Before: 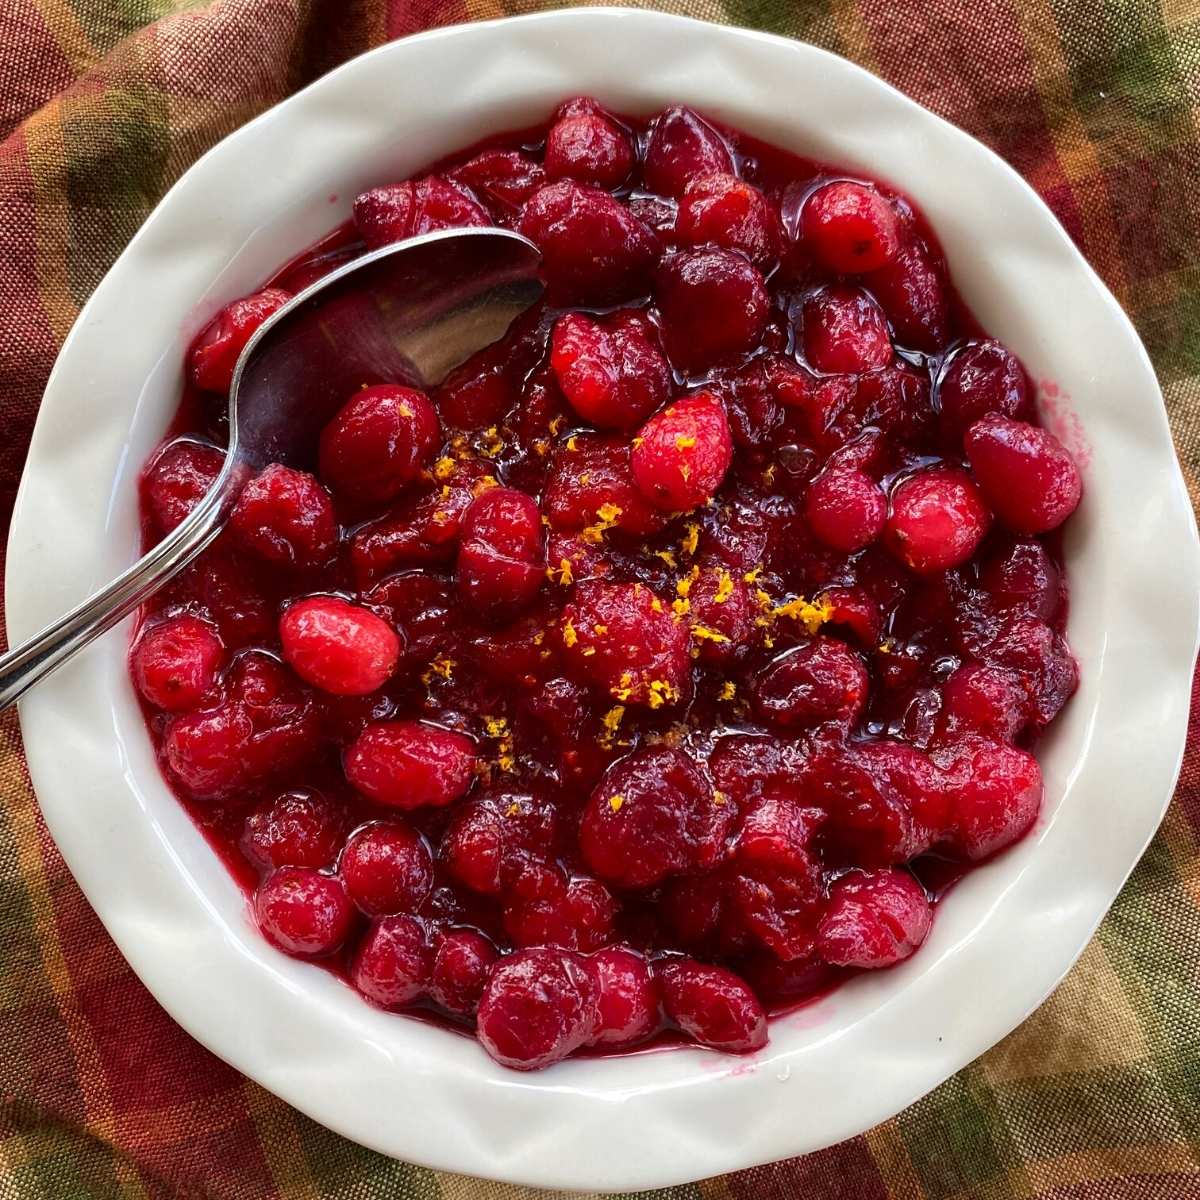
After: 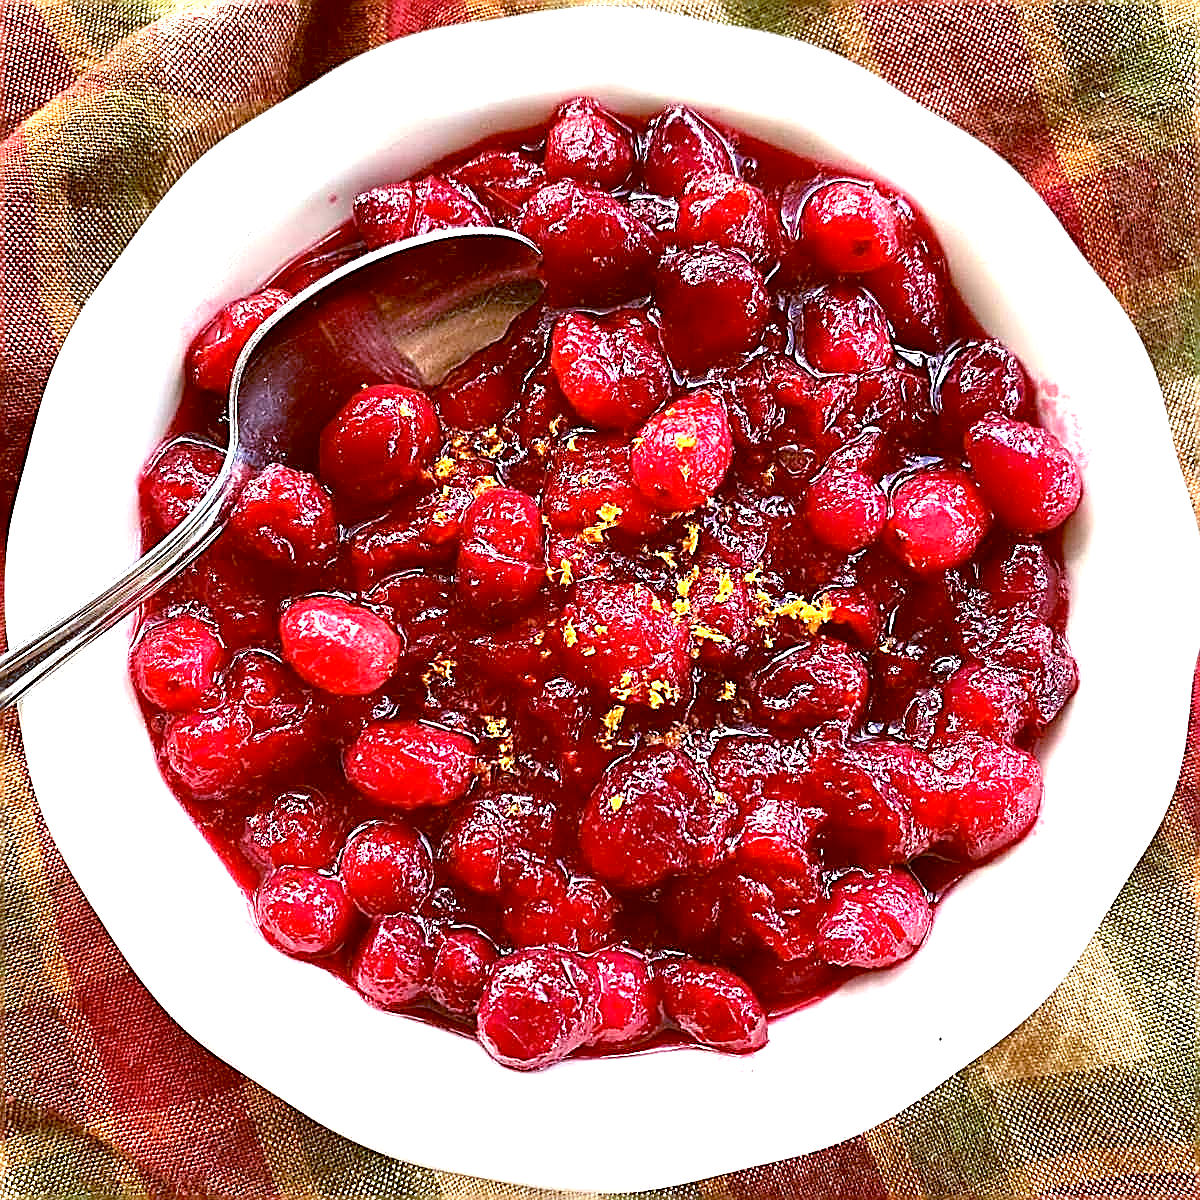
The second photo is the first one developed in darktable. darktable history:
exposure: black level correction 0, exposure 1.5 EV, compensate exposure bias true, compensate highlight preservation false
sharpen: amount 1.861
color balance: lift [1, 1.015, 1.004, 0.985], gamma [1, 0.958, 0.971, 1.042], gain [1, 0.956, 0.977, 1.044]
